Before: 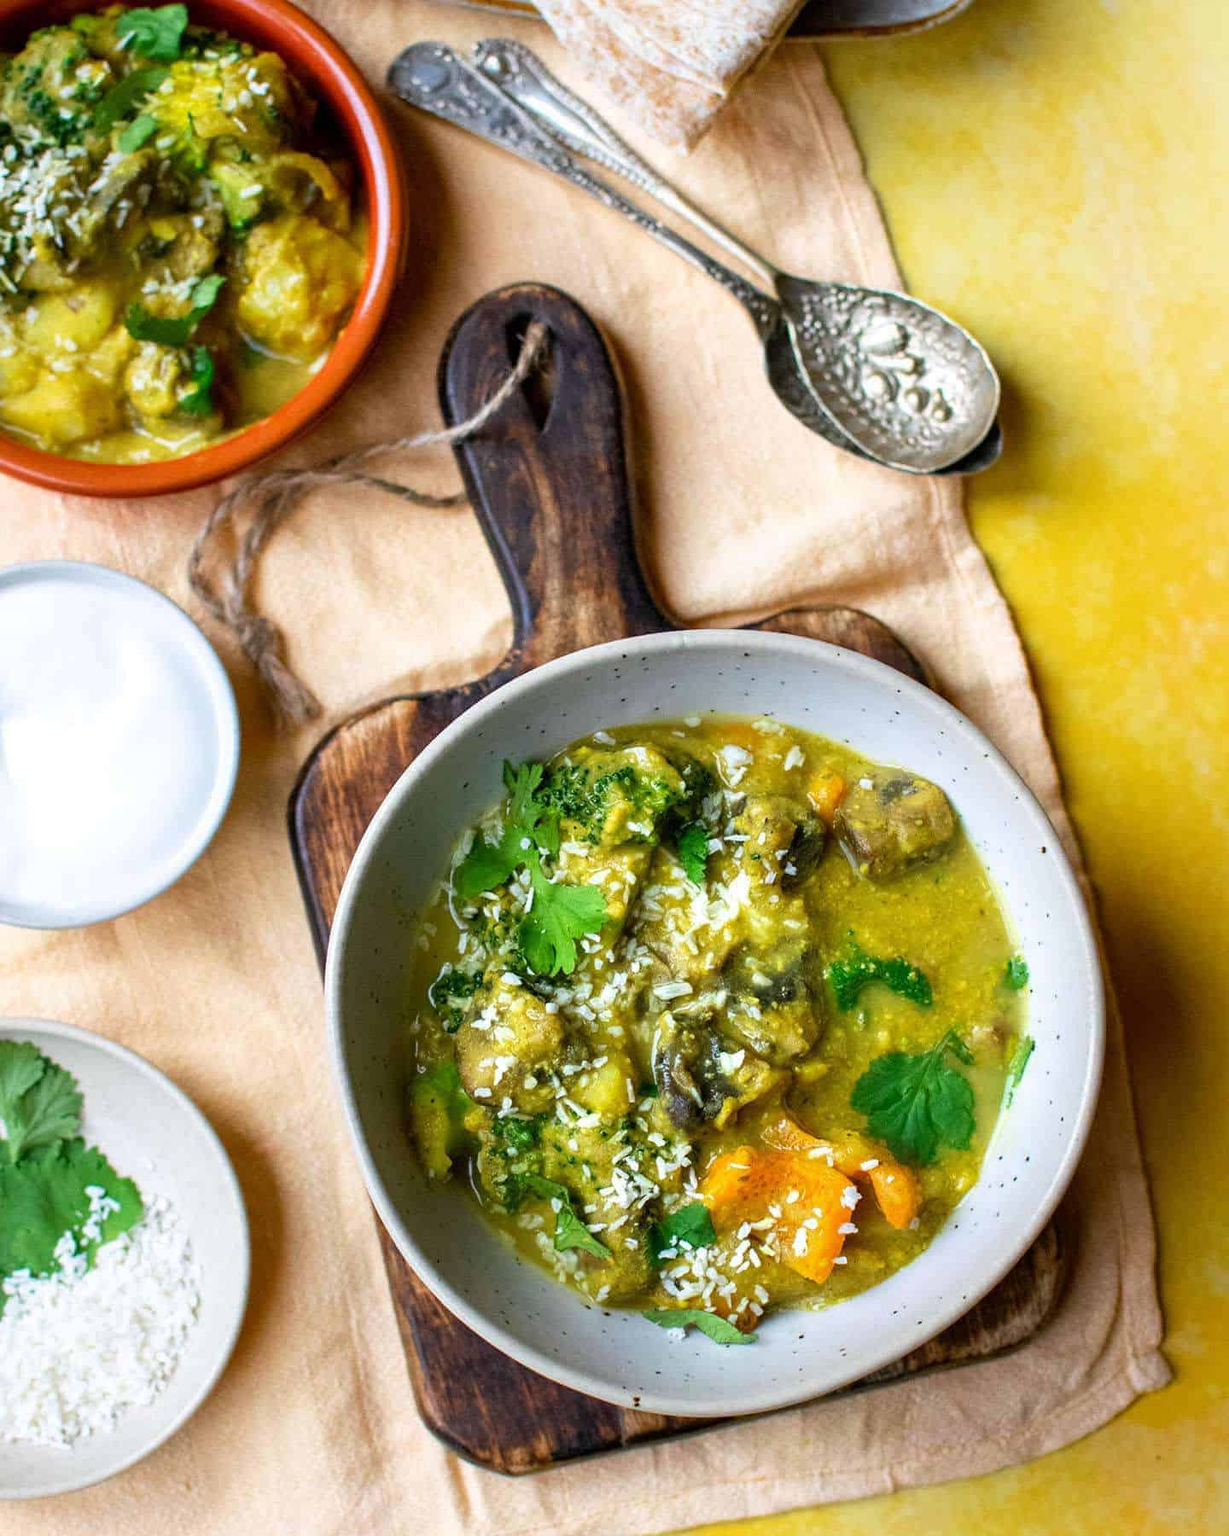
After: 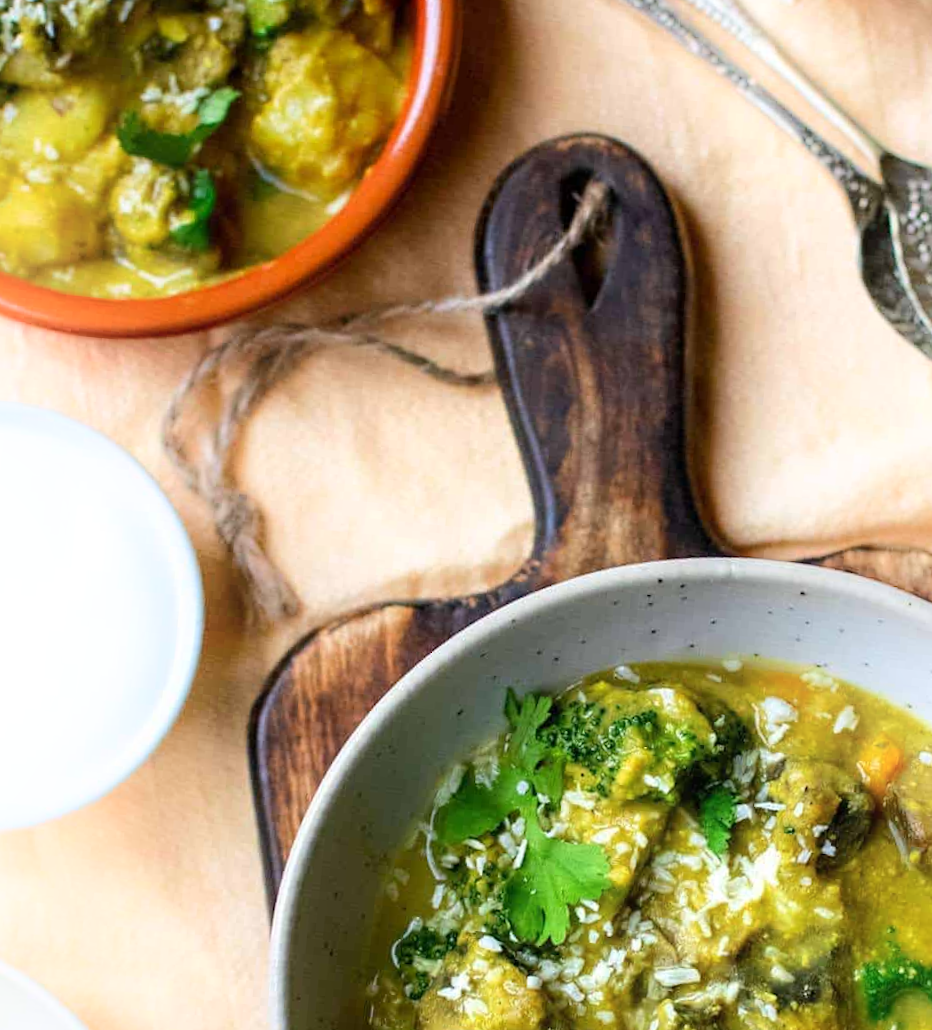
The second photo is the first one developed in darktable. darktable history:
rotate and perspective: rotation 0.8°, automatic cropping off
crop and rotate: angle -4.99°, left 2.122%, top 6.945%, right 27.566%, bottom 30.519%
shadows and highlights: shadows -54.3, highlights 86.09, soften with gaussian
